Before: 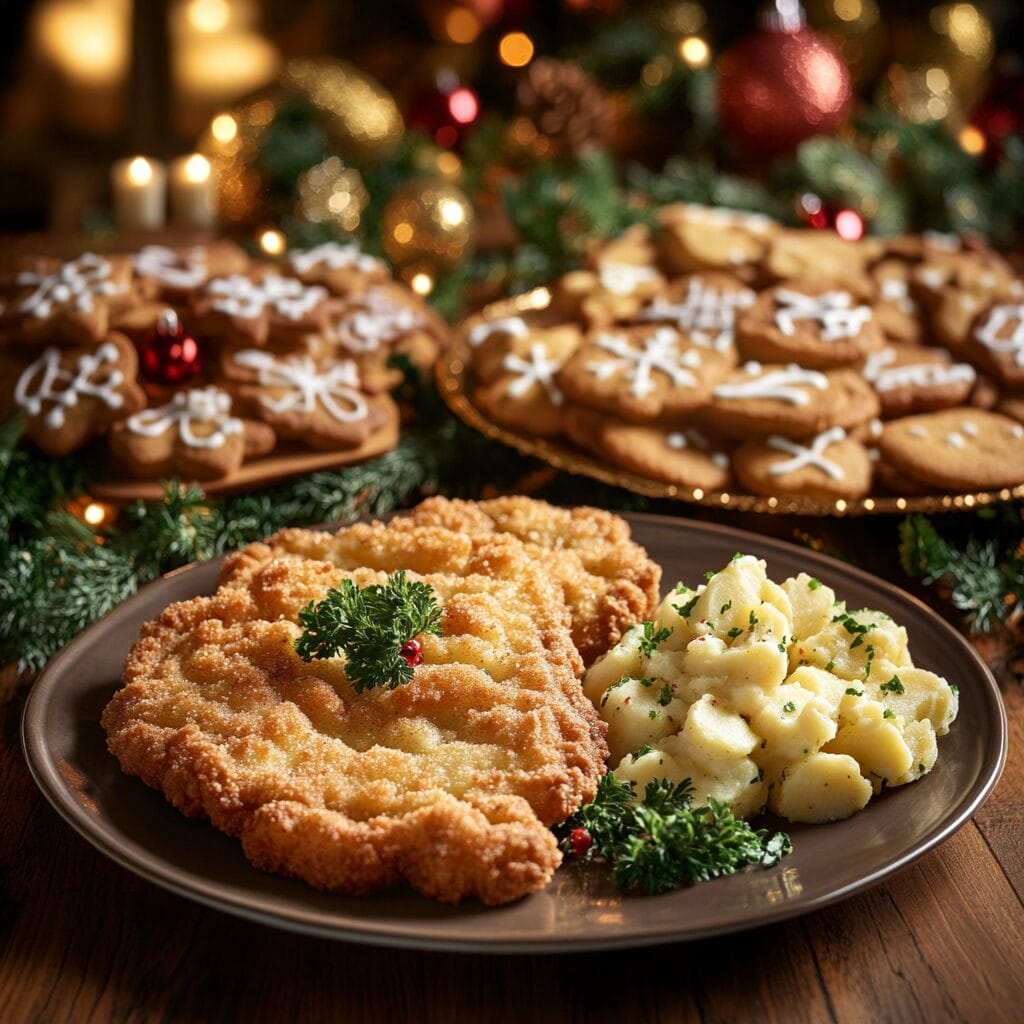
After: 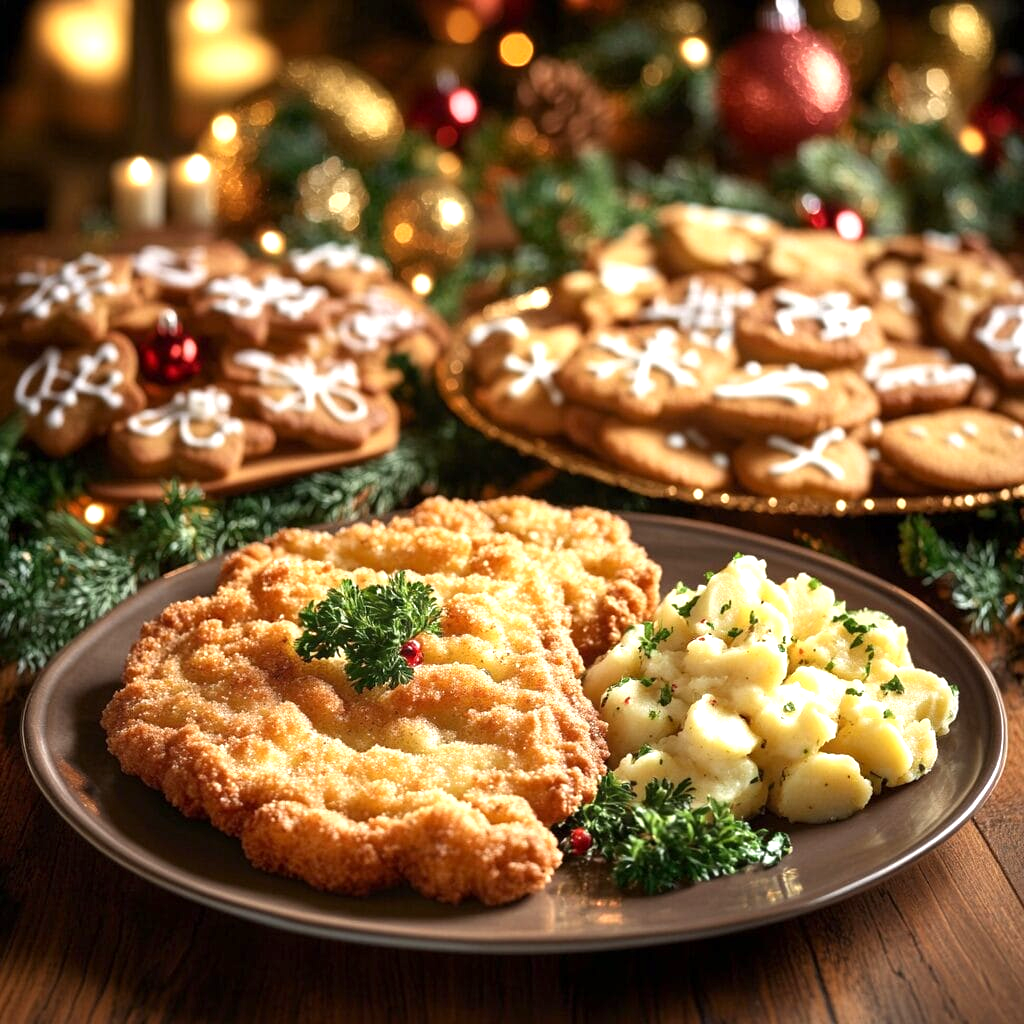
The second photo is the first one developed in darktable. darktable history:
exposure: exposure 0.703 EV, compensate highlight preservation false
